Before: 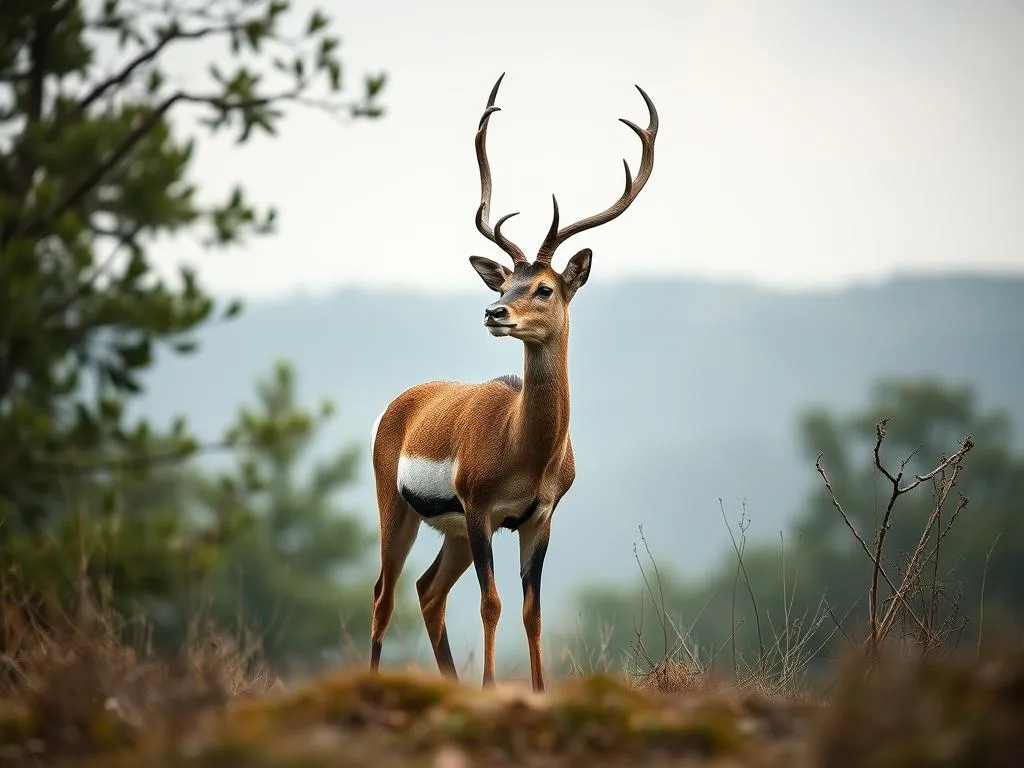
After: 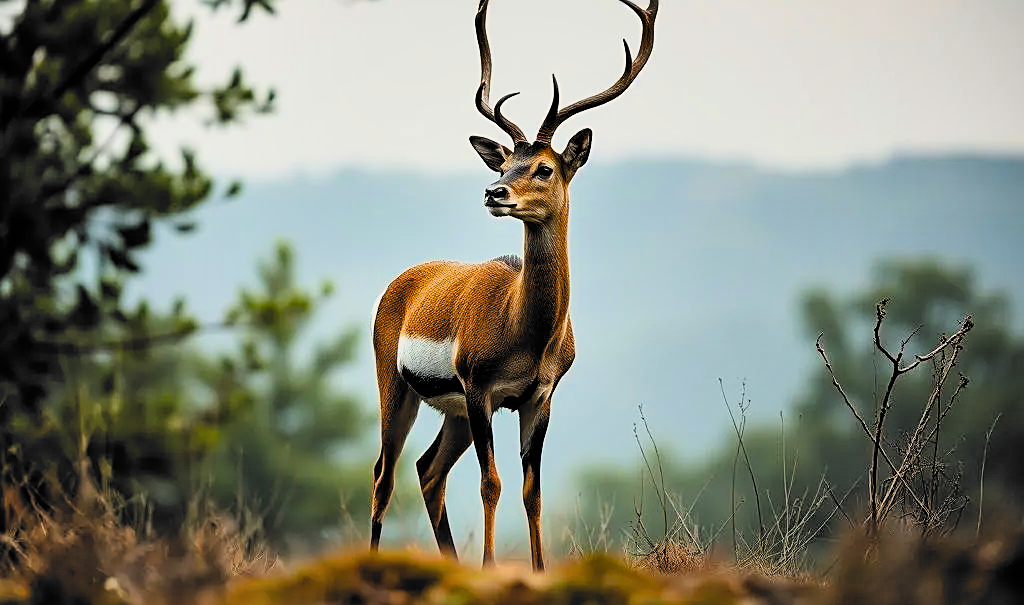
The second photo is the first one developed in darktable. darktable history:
filmic rgb: black relative exposure -5.04 EV, white relative exposure 3.56 EV, hardness 3.18, contrast 1.192, highlights saturation mix -48.83%, color science v6 (2022)
exposure: exposure 0.221 EV, compensate highlight preservation false
crop and rotate: top 15.749%, bottom 5.353%
shadows and highlights: low approximation 0.01, soften with gaussian
color balance rgb: perceptual saturation grading › global saturation 29.393%, global vibrance 20%
sharpen: on, module defaults
